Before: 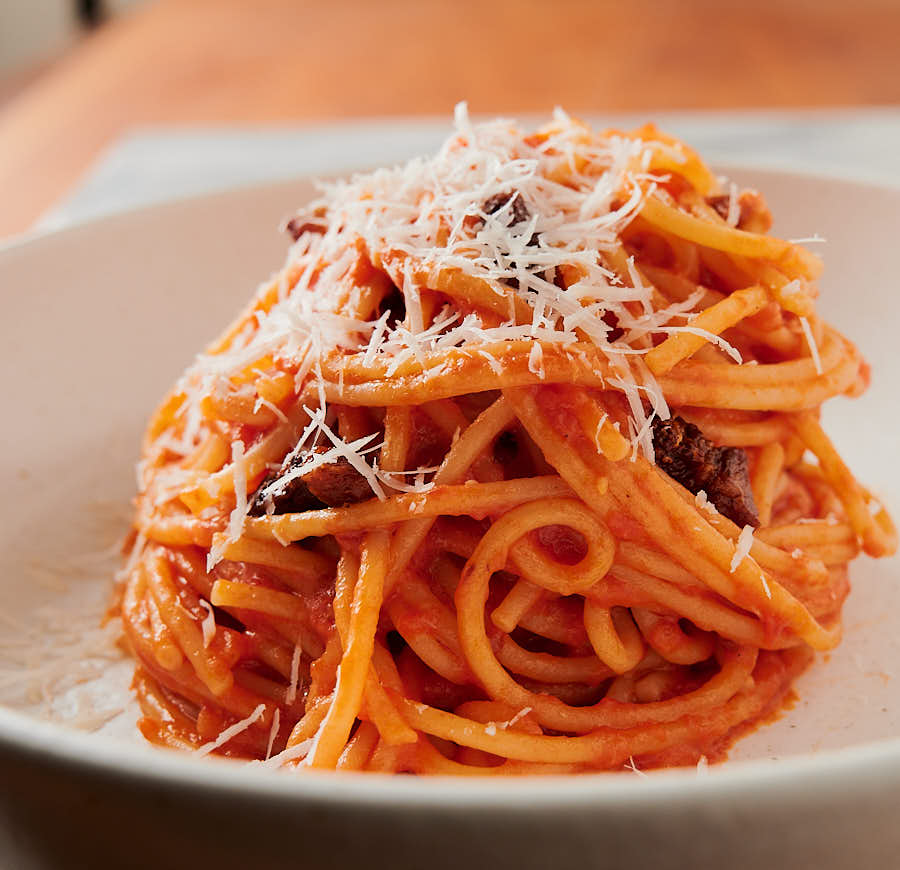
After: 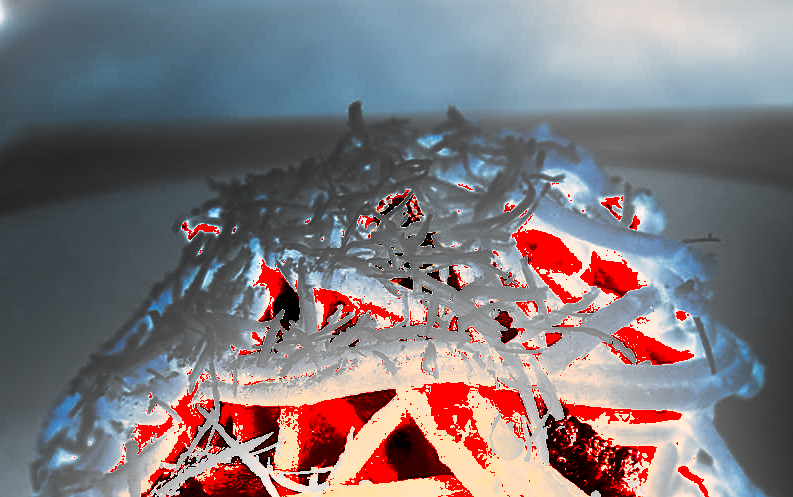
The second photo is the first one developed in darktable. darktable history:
crop and rotate: left 11.812%, bottom 42.776%
levels: levels [0, 0.281, 0.562]
shadows and highlights: soften with gaussian
filmic rgb: middle gray luminance 9.23%, black relative exposure -10.55 EV, white relative exposure 3.45 EV, threshold 6 EV, target black luminance 0%, hardness 5.98, latitude 59.69%, contrast 1.087, highlights saturation mix 5%, shadows ↔ highlights balance 29.23%, add noise in highlights 0, preserve chrominance no, color science v3 (2019), use custom middle-gray values true, iterations of high-quality reconstruction 0, contrast in highlights soft, enable highlight reconstruction true
sharpen: on, module defaults
